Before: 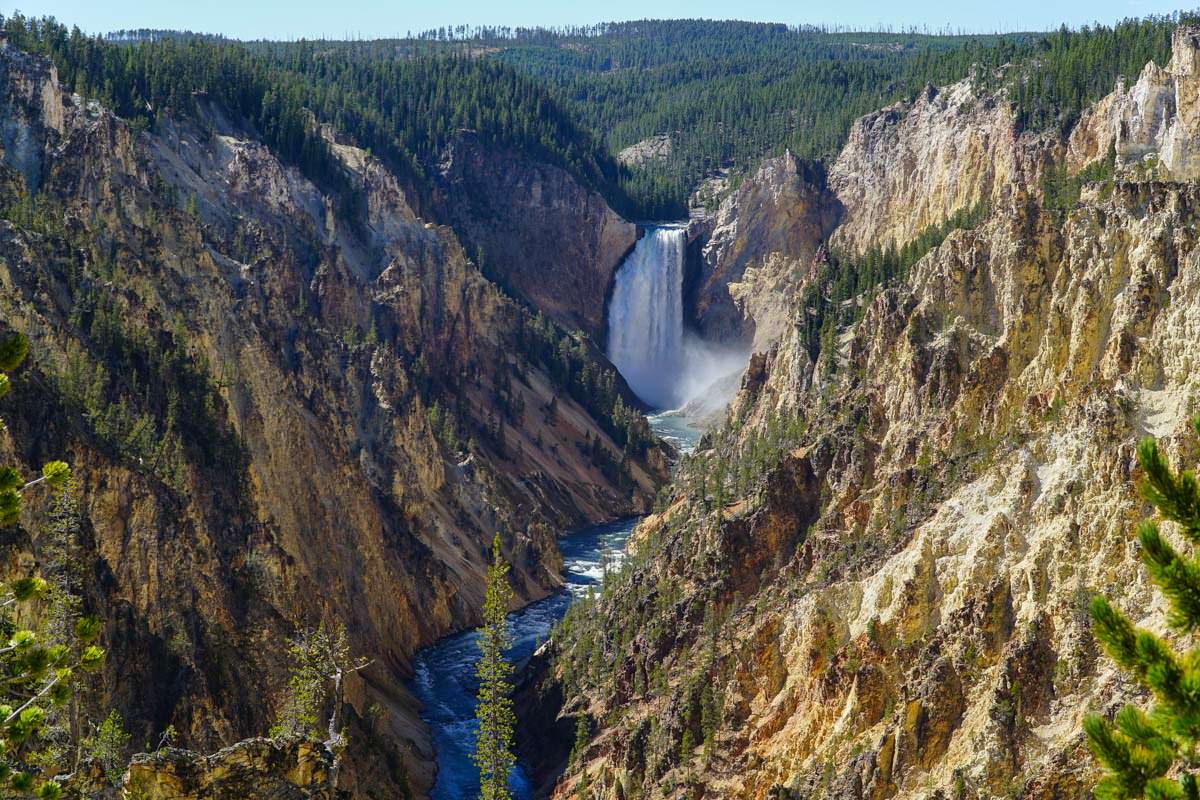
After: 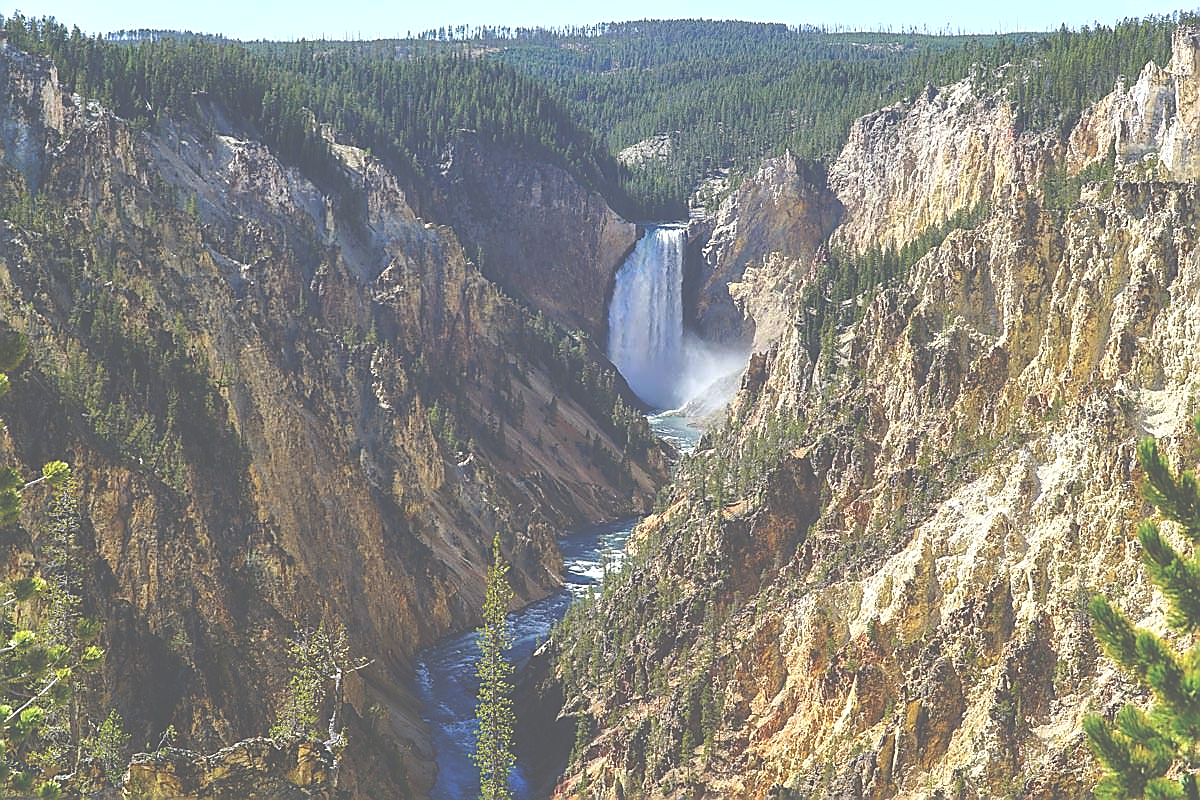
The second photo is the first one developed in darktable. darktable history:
sharpen: radius 1.358, amount 1.244, threshold 0.669
exposure: black level correction -0.07, exposure 0.503 EV, compensate highlight preservation false
